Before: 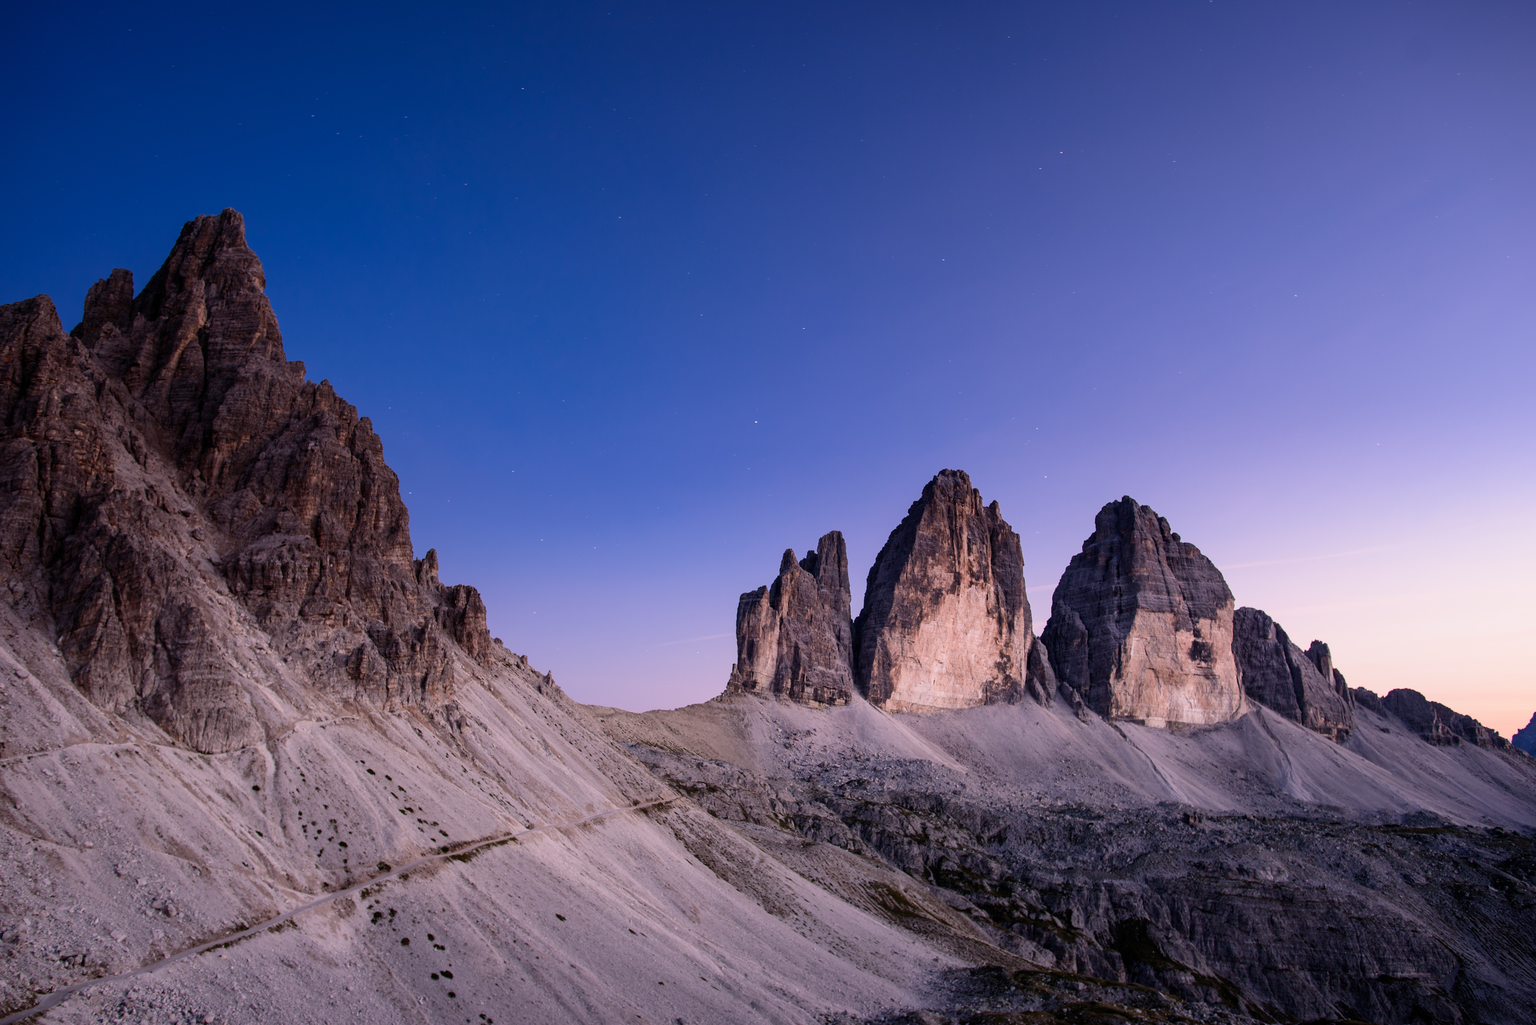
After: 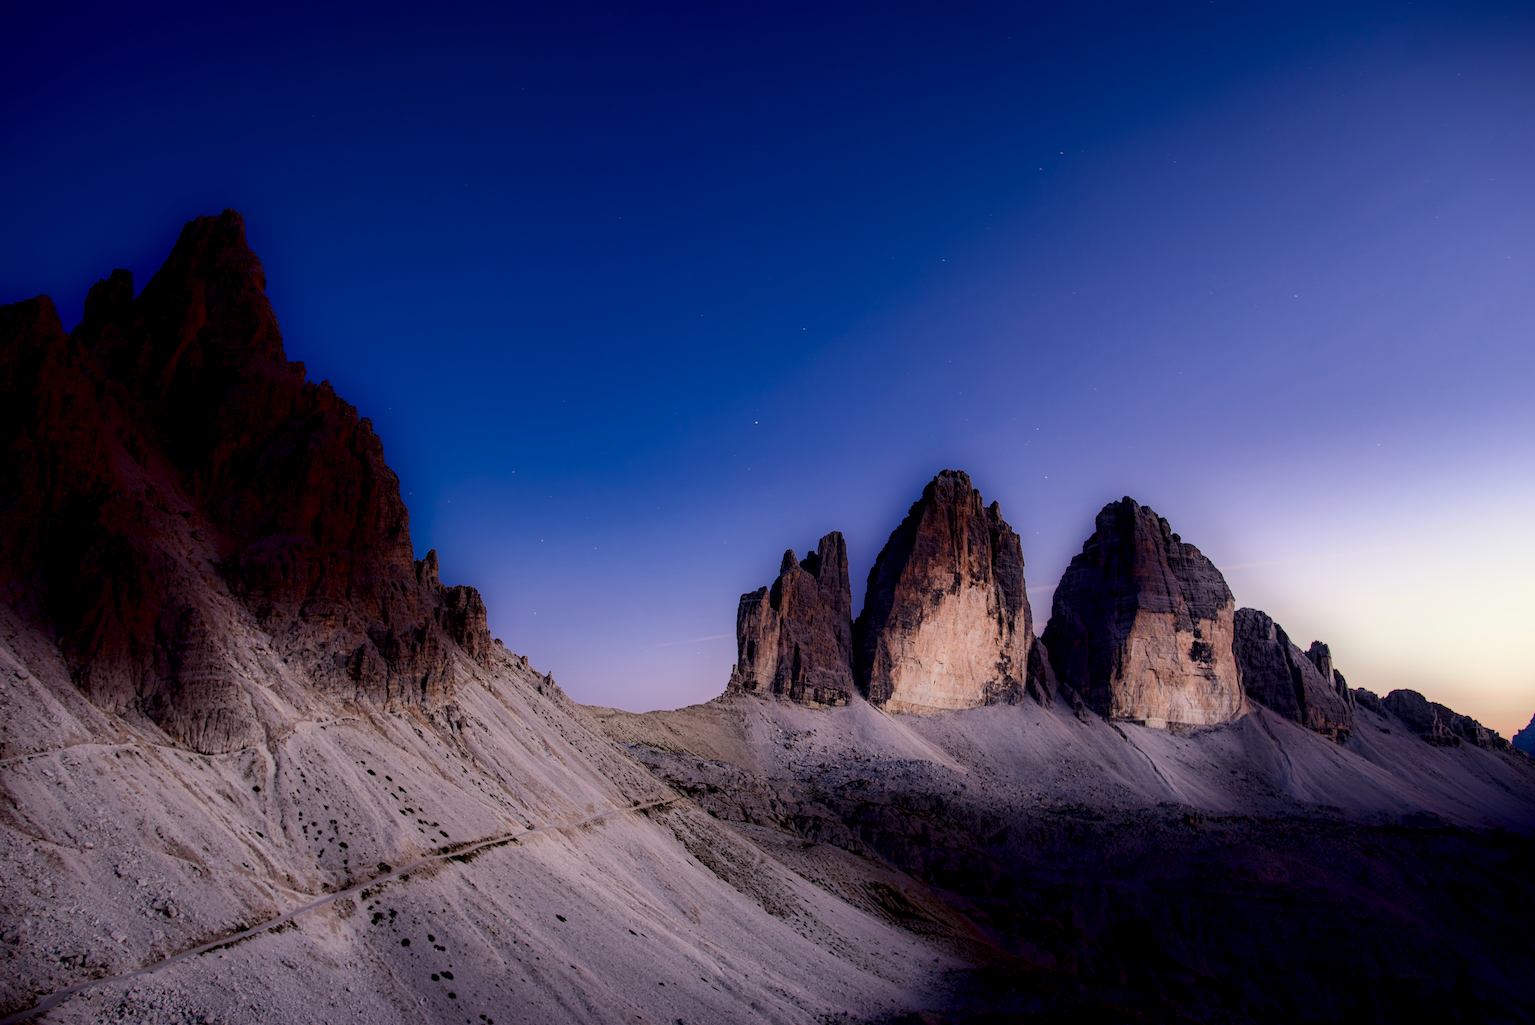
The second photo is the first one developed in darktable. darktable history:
color correction: highlights a* -4.28, highlights b* 6.53
shadows and highlights: shadows -90, highlights 90, soften with gaussian
white balance: red 0.986, blue 1.01
haze removal: strength 0.29, distance 0.25, compatibility mode true, adaptive false
filmic rgb: black relative exposure -7.15 EV, white relative exposure 5.36 EV, hardness 3.02, color science v6 (2022)
local contrast: highlights 100%, shadows 100%, detail 120%, midtone range 0.2
